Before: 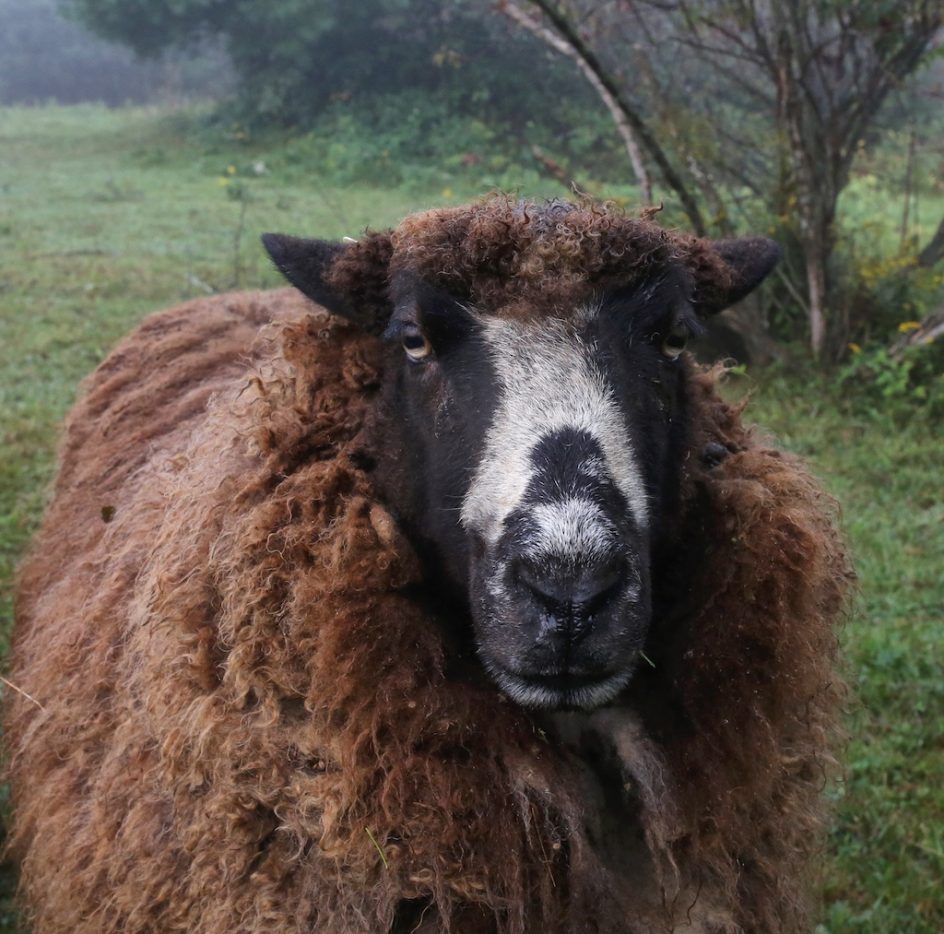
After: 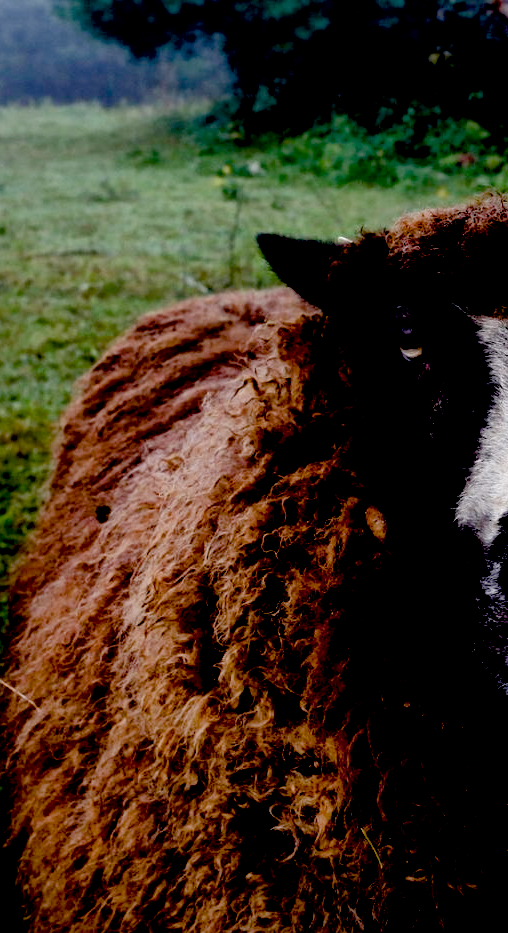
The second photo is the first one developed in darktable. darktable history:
crop: left 0.587%, right 45.588%, bottom 0.086%
local contrast: mode bilateral grid, contrast 20, coarseness 100, detail 150%, midtone range 0.2
color balance rgb: perceptual saturation grading › global saturation 20%, perceptual saturation grading › highlights -50%, perceptual saturation grading › shadows 30%
exposure: black level correction 0.1, exposure -0.092 EV, compensate highlight preservation false
